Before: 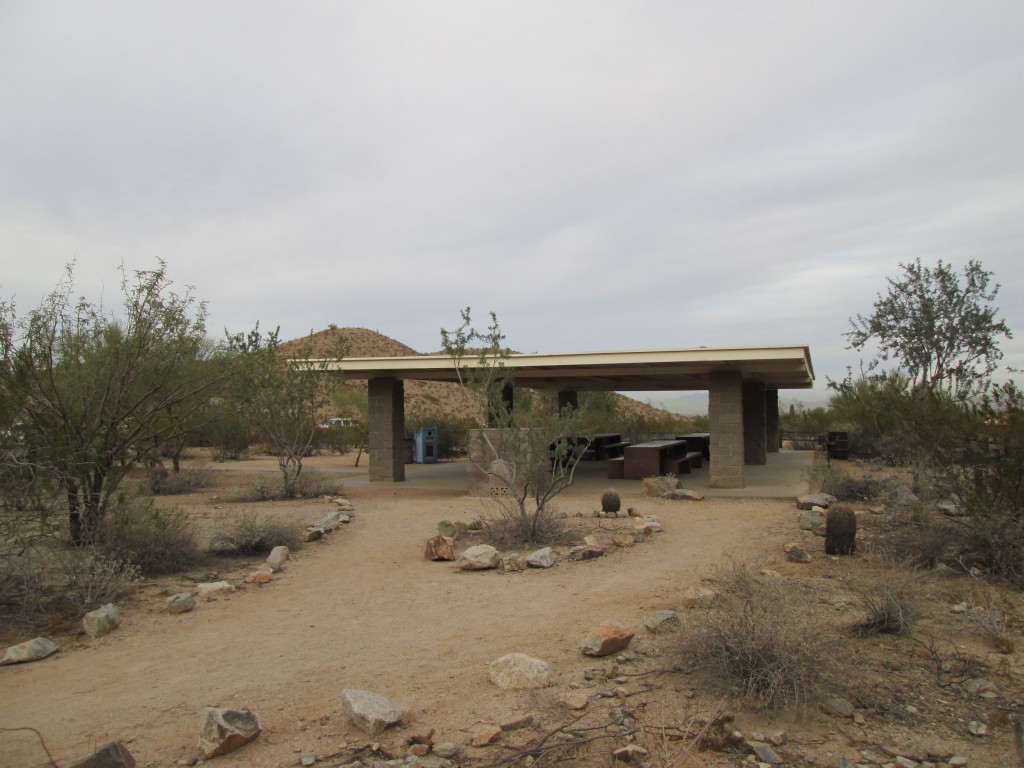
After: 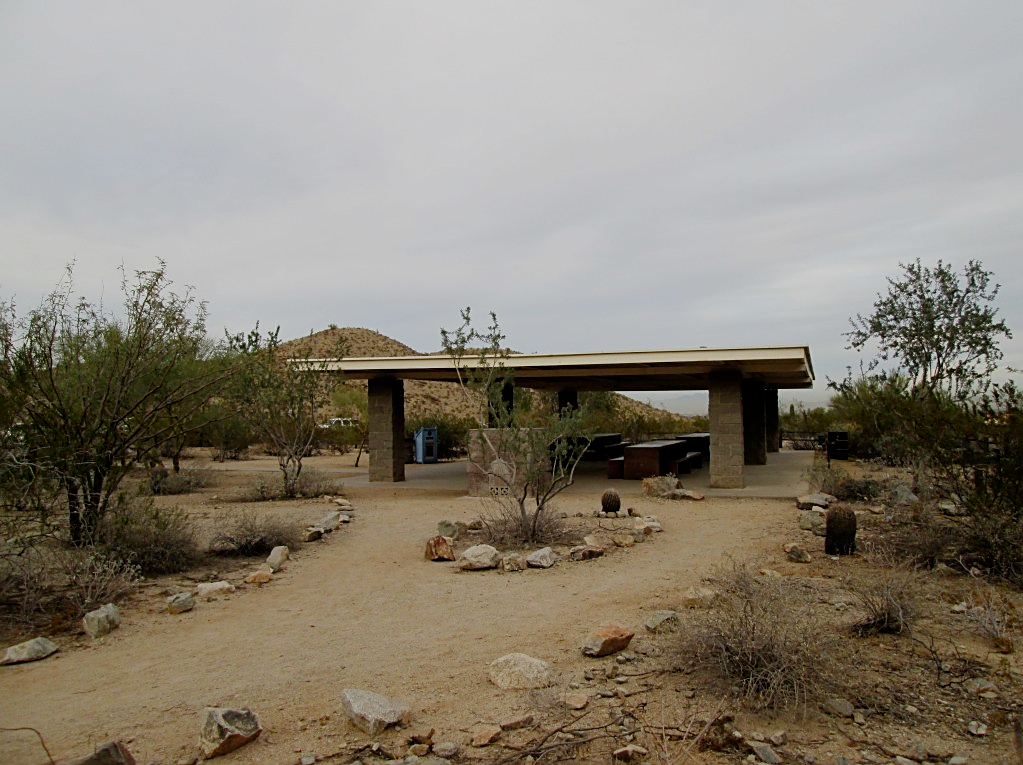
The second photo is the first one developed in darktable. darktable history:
sharpen: on, module defaults
crop: top 0.123%, bottom 0.14%
filmic rgb: black relative exposure -7.76 EV, white relative exposure 4.39 EV, hardness 3.75, latitude 49.67%, contrast 1.101, add noise in highlights 0.001, preserve chrominance no, color science v4 (2020)
exposure: black level correction 0.002, exposure -0.107 EV, compensate highlight preservation false
